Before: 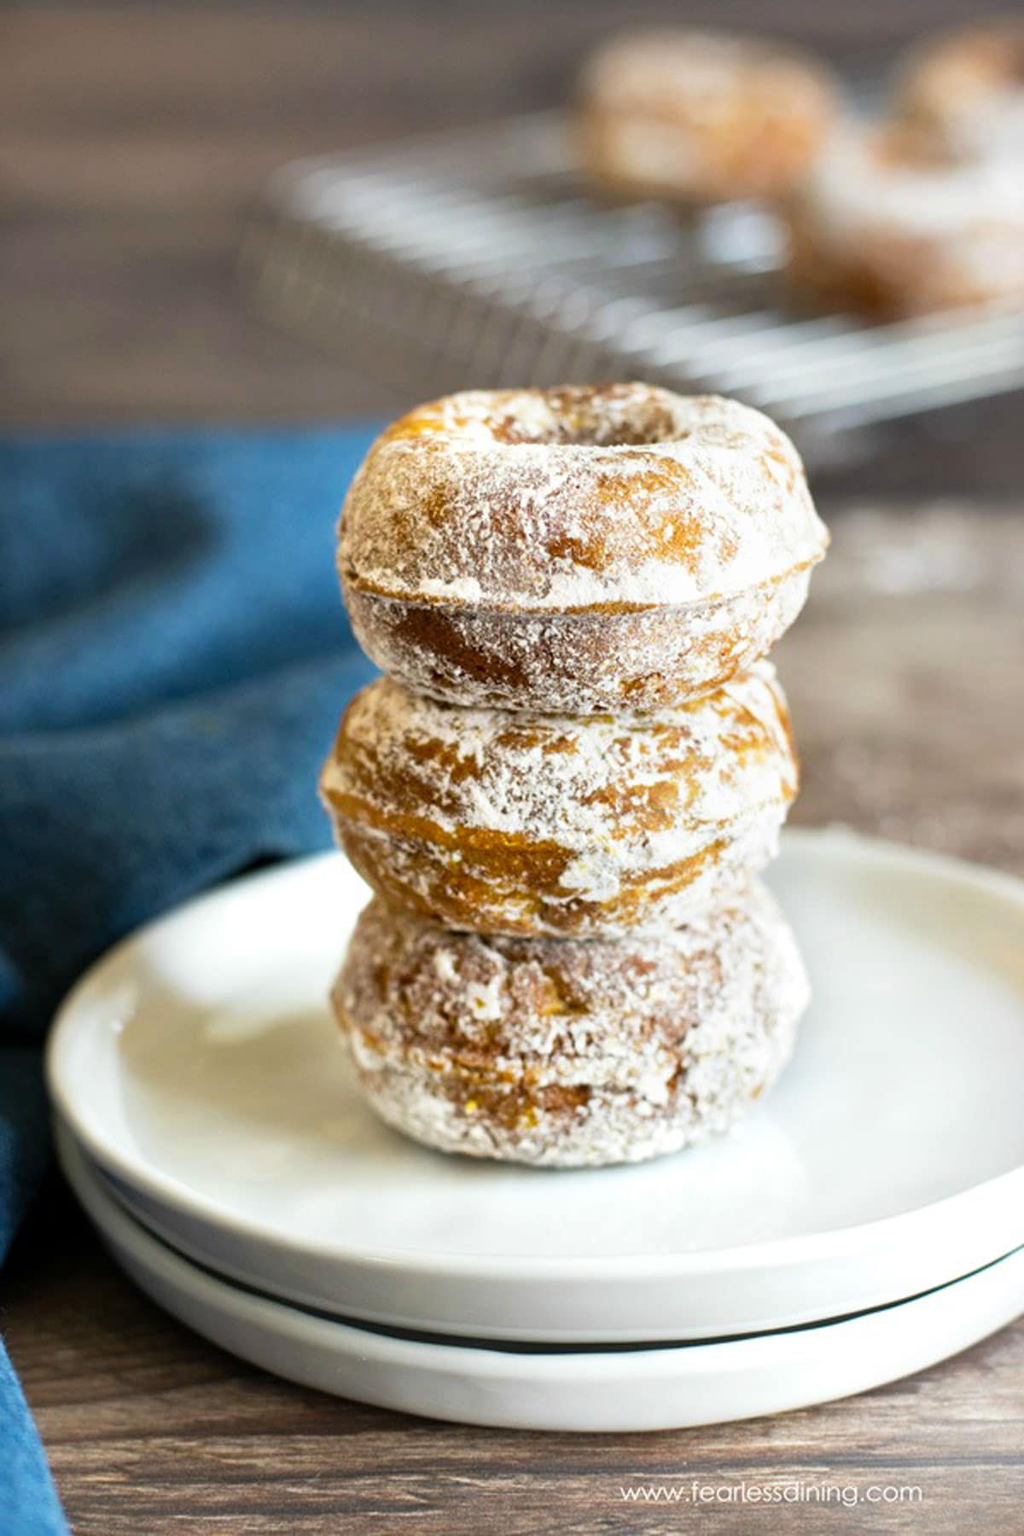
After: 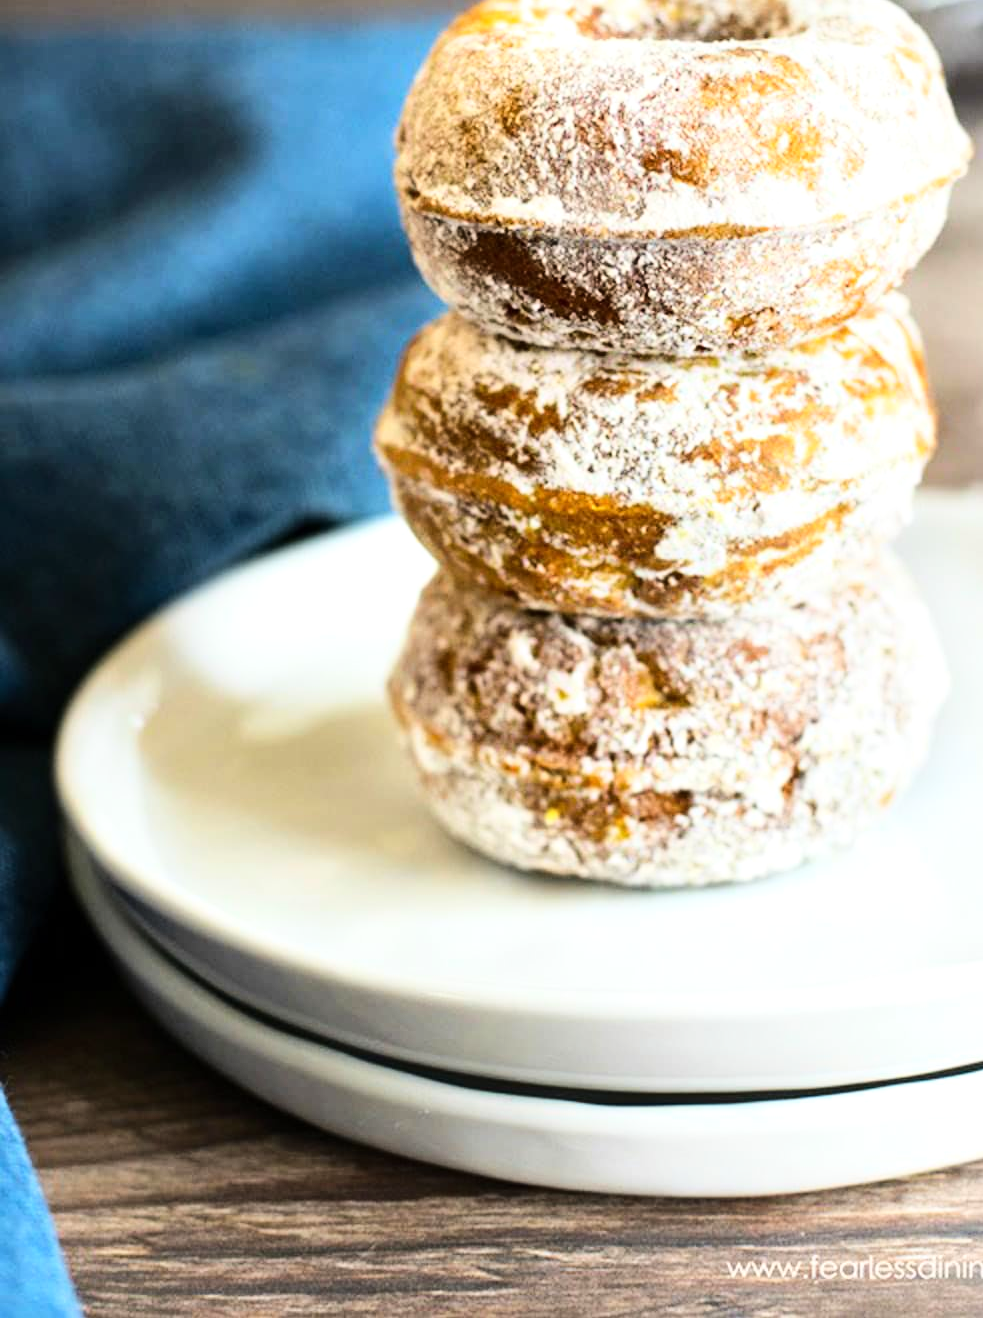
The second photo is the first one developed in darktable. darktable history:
crop: top 26.727%, right 18.004%
base curve: curves: ch0 [(0, 0) (0.032, 0.025) (0.121, 0.166) (0.206, 0.329) (0.605, 0.79) (1, 1)]
levels: gray 50.86%, levels [0, 0.492, 0.984]
